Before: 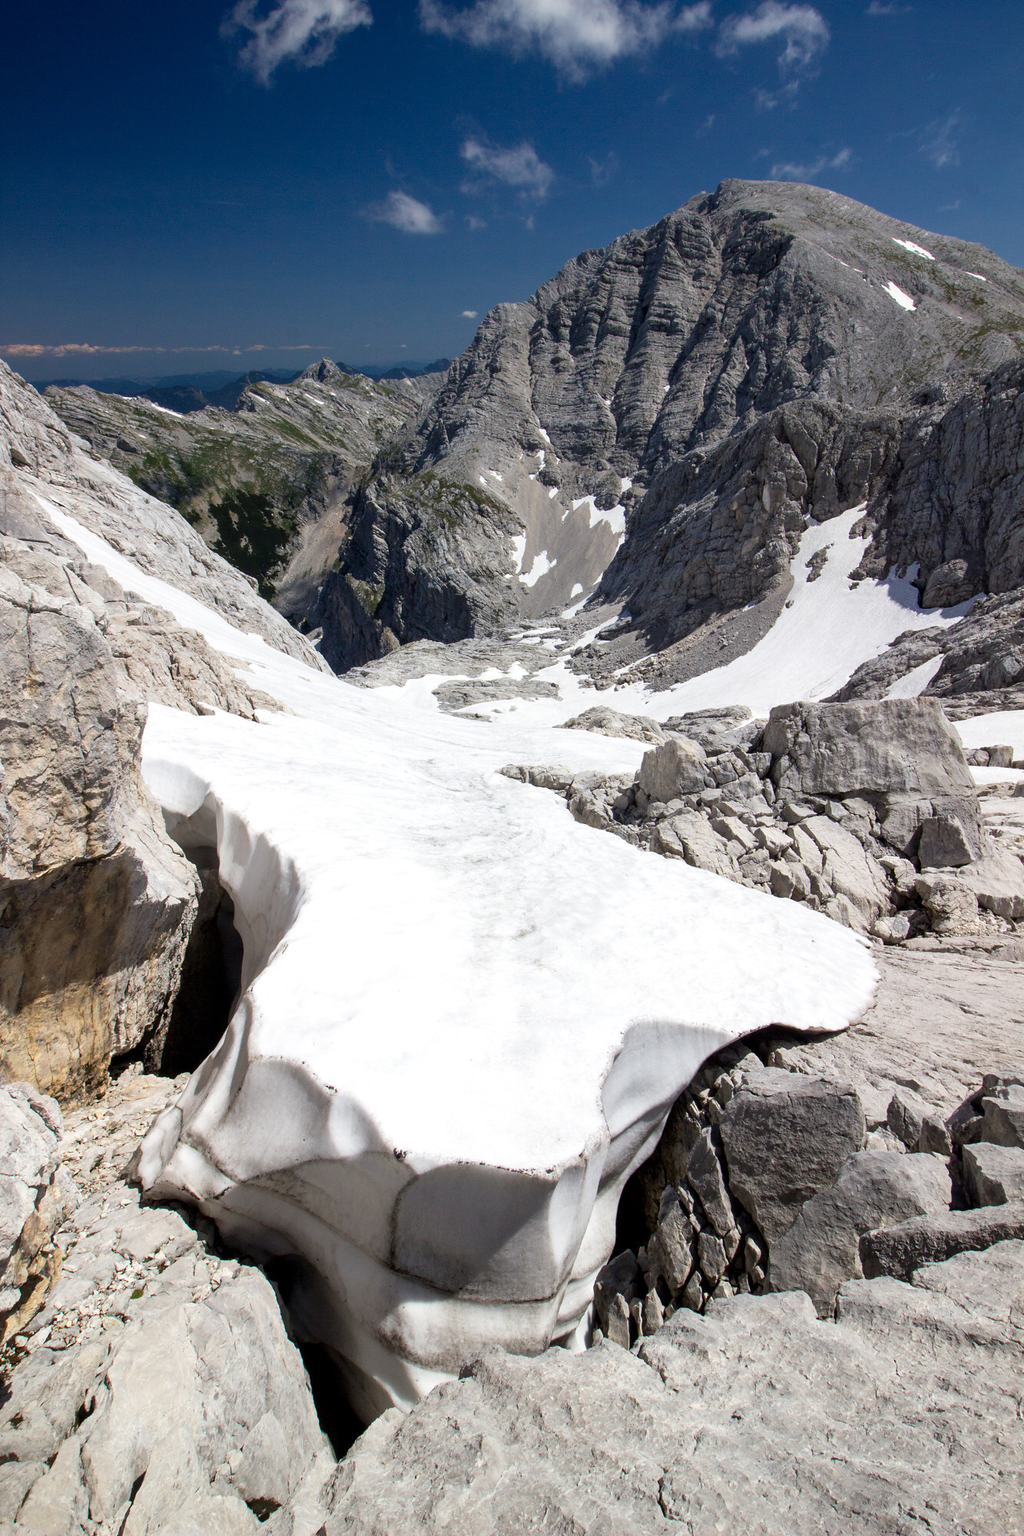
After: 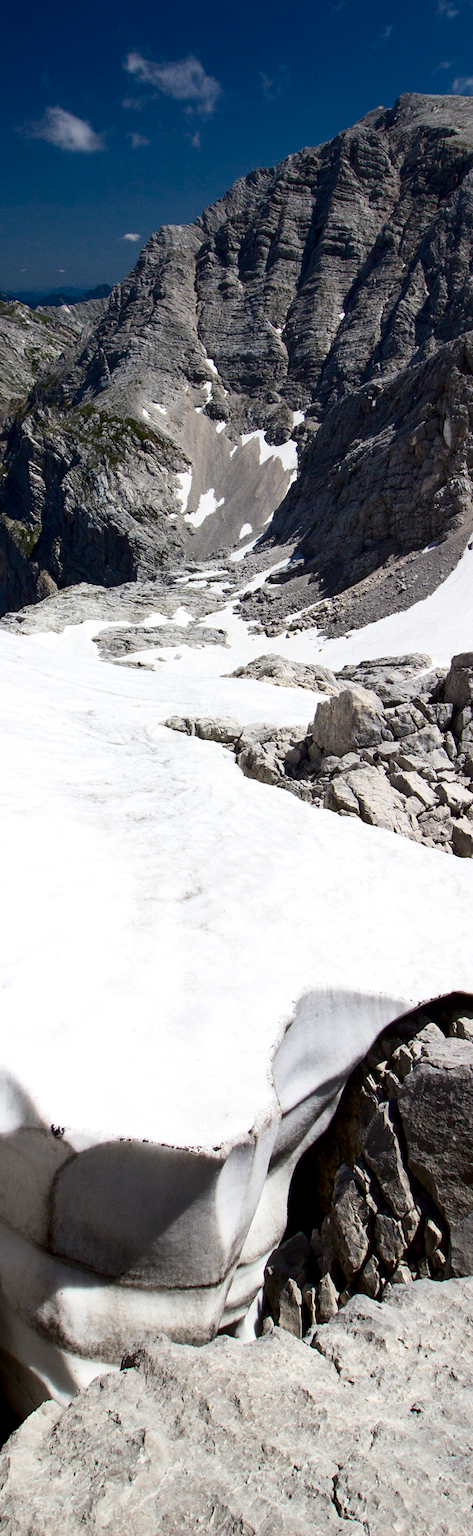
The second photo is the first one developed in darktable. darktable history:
contrast brightness saturation: contrast 0.198, brightness -0.102, saturation 0.102
crop: left 33.781%, top 5.975%, right 22.776%
